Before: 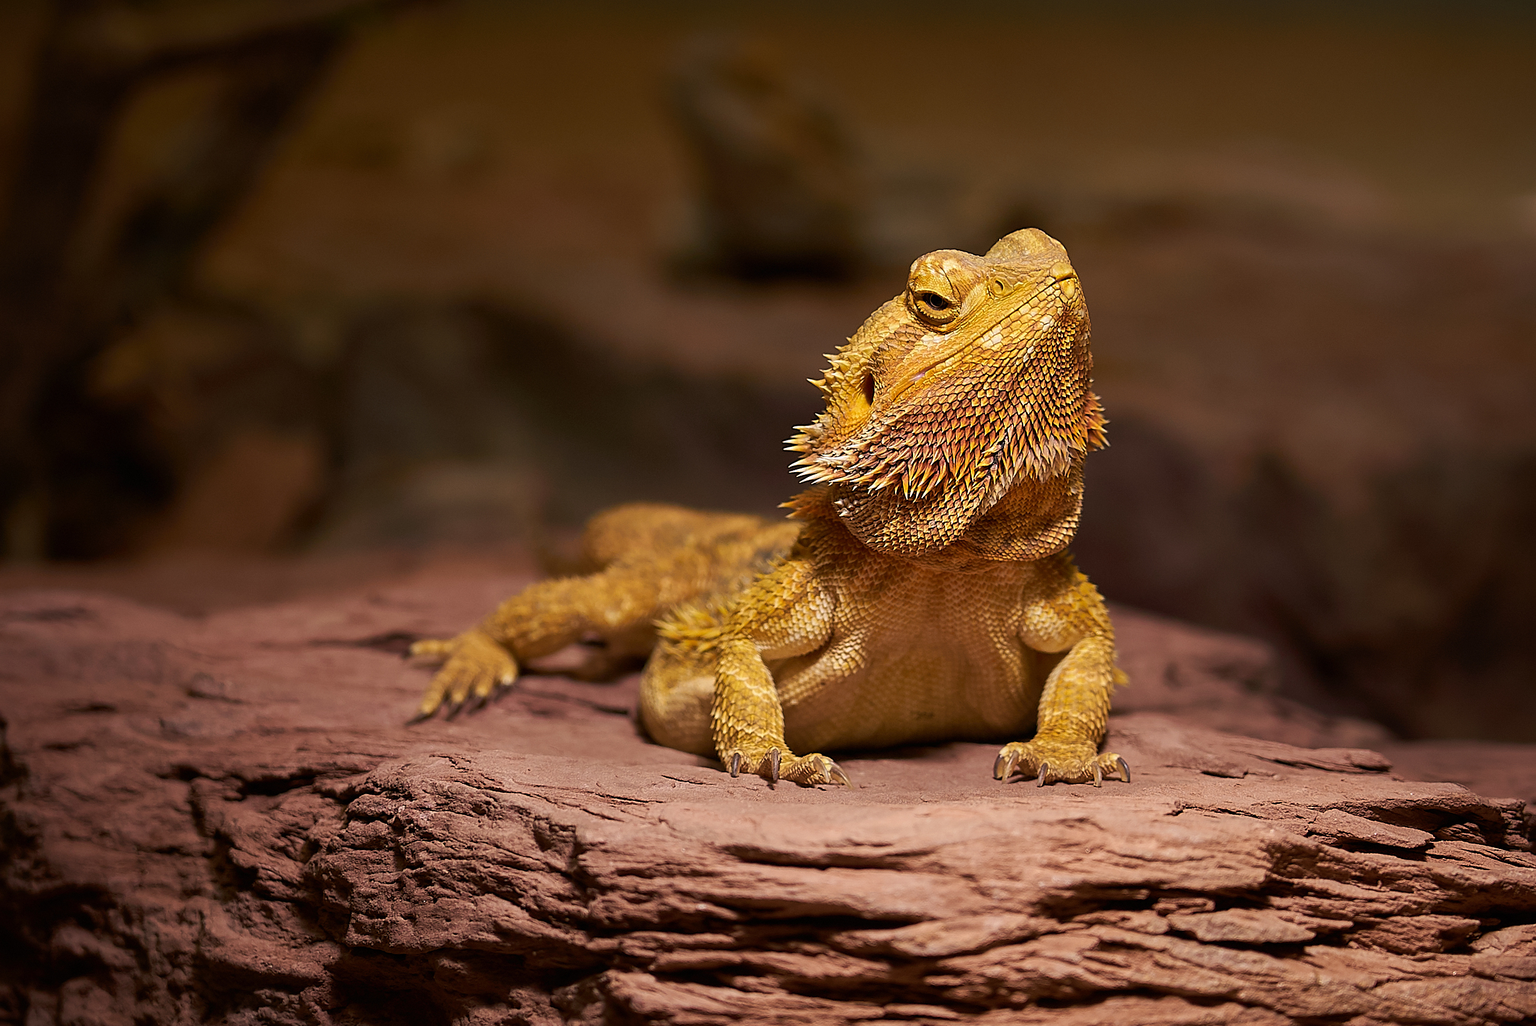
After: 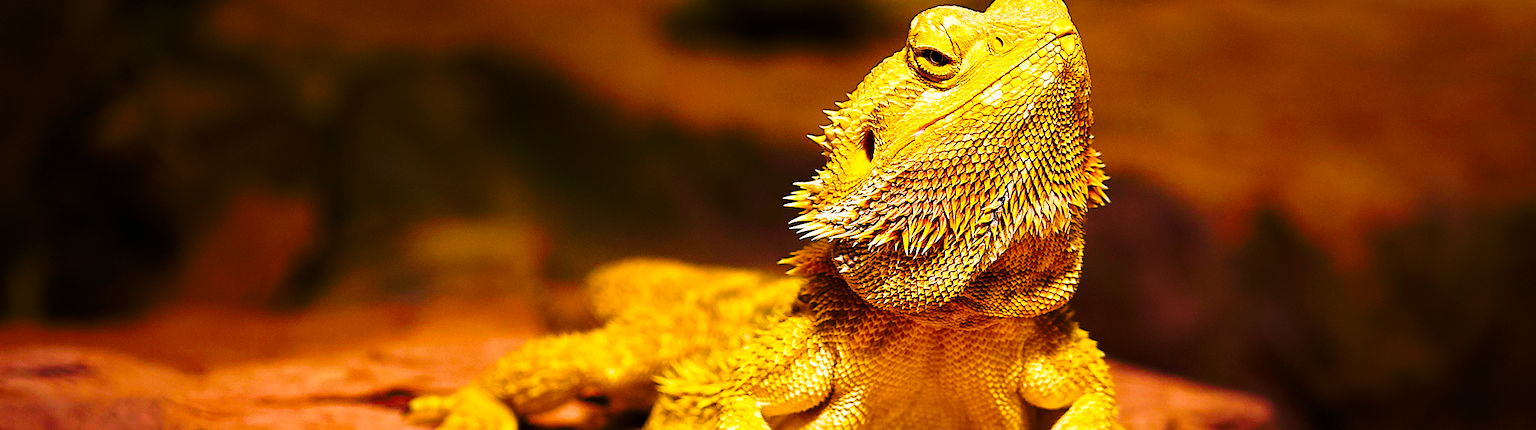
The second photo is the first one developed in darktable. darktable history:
crop and rotate: top 23.791%, bottom 34.246%
base curve: curves: ch0 [(0, 0) (0.028, 0.03) (0.105, 0.232) (0.387, 0.748) (0.754, 0.968) (1, 1)], preserve colors none
color balance rgb: power › chroma 0.472%, power › hue 215.09°, highlights gain › chroma 2.113%, highlights gain › hue 75.01°, linear chroma grading › global chroma 9.117%, perceptual saturation grading › global saturation 38.856%, perceptual saturation grading › highlights -25.22%, perceptual saturation grading › mid-tones 34.447%, perceptual saturation grading › shadows 36.098%, global vibrance 20%
tone equalizer: -8 EV -0.443 EV, -7 EV -0.417 EV, -6 EV -0.326 EV, -5 EV -0.241 EV, -3 EV 0.241 EV, -2 EV 0.343 EV, -1 EV 0.366 EV, +0 EV 0.442 EV
